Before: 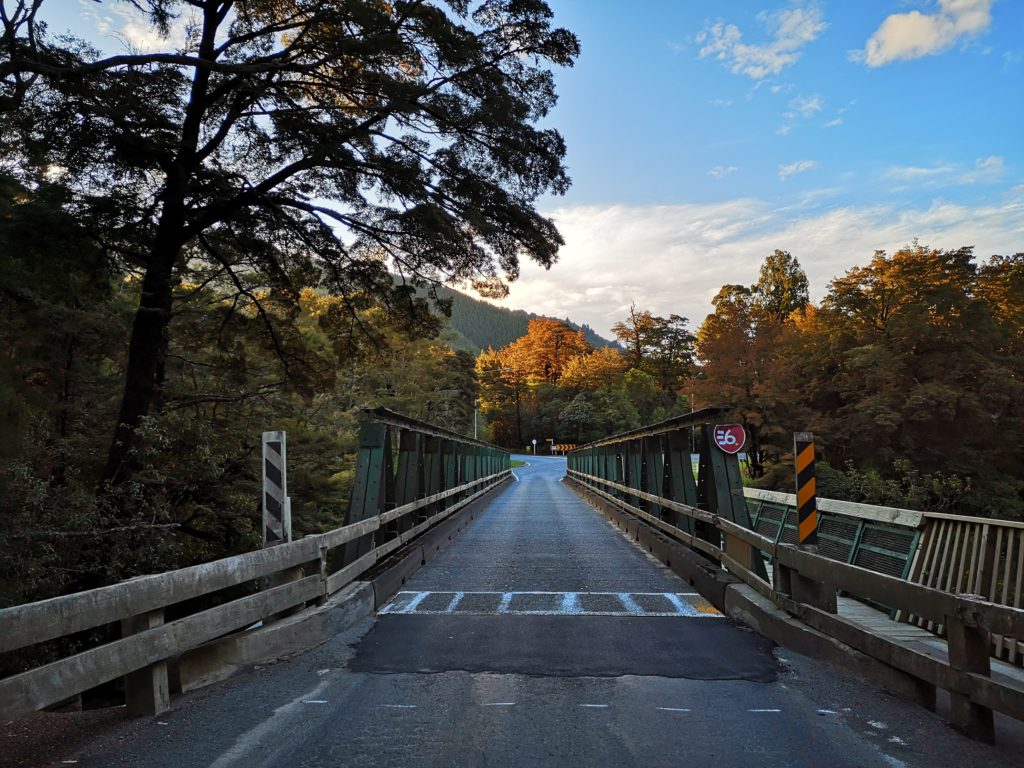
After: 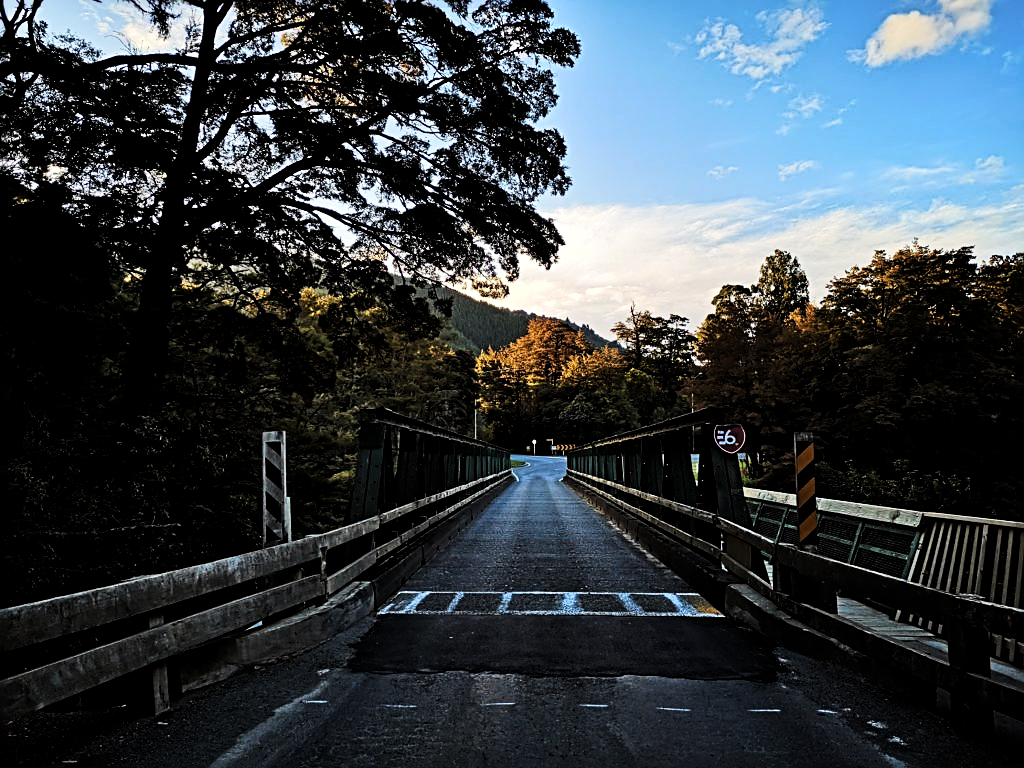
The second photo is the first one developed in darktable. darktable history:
sharpen: radius 3.119
velvia: on, module defaults
tone curve: curves: ch0 [(0, 0) (0.078, 0) (0.241, 0.056) (0.59, 0.574) (0.802, 0.868) (1, 1)], color space Lab, linked channels, preserve colors none
